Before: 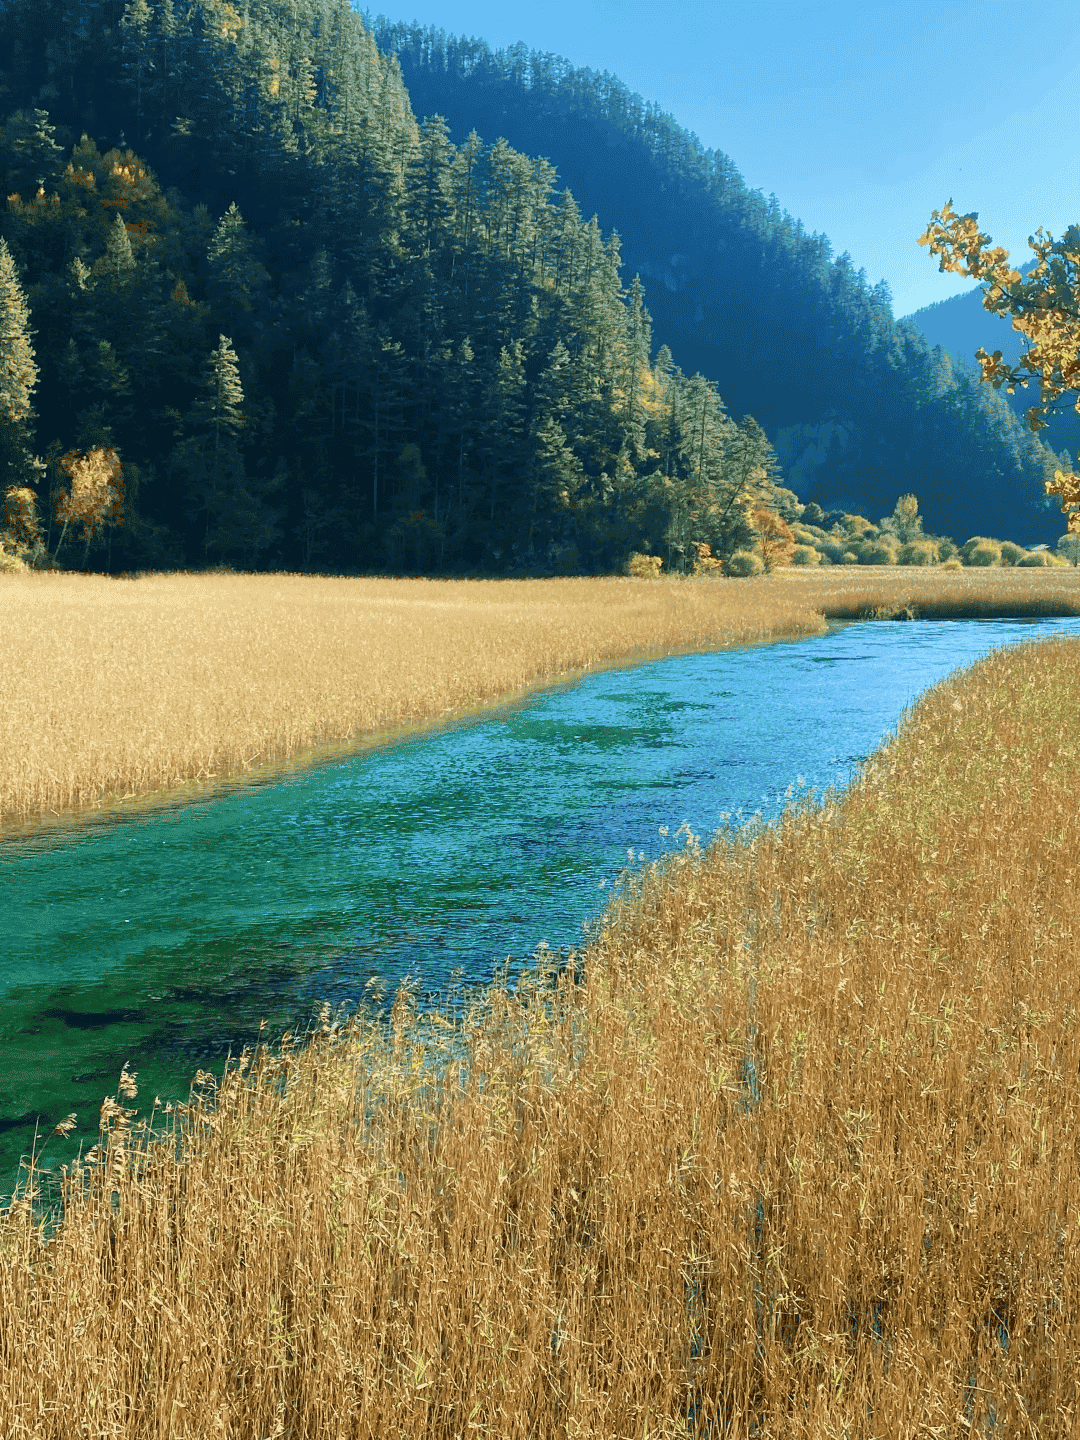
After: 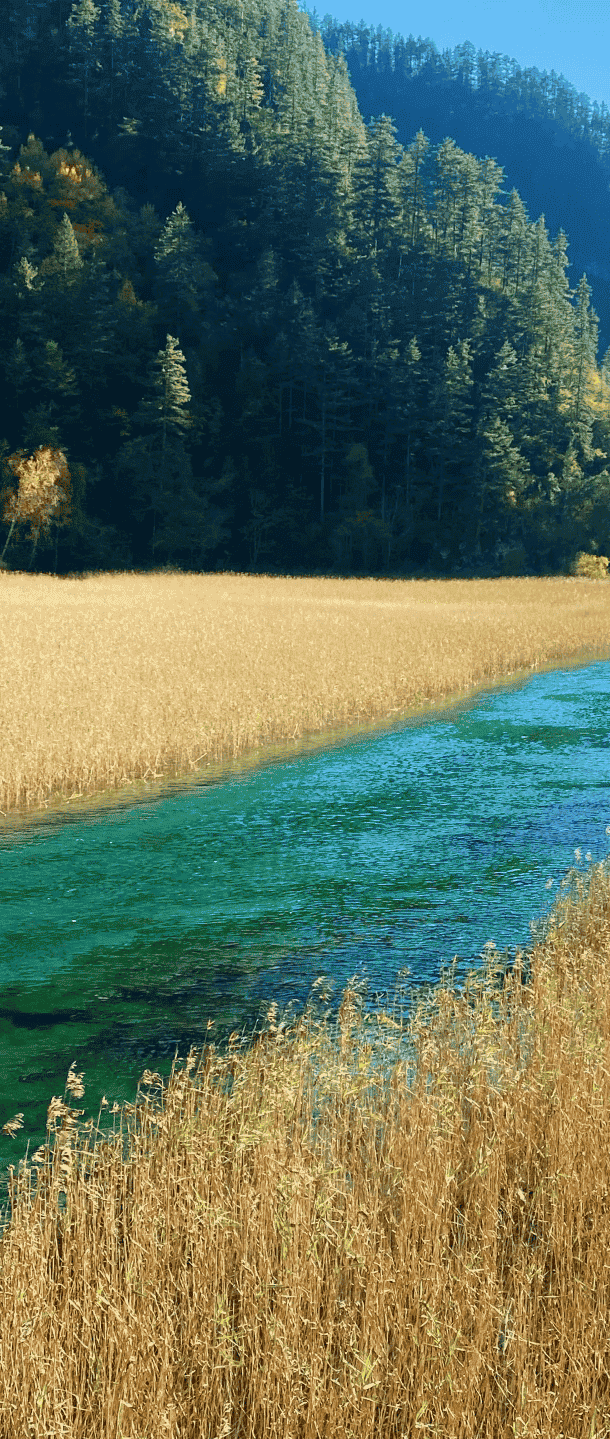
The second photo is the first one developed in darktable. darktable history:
crop: left 4.981%, right 38.447%
